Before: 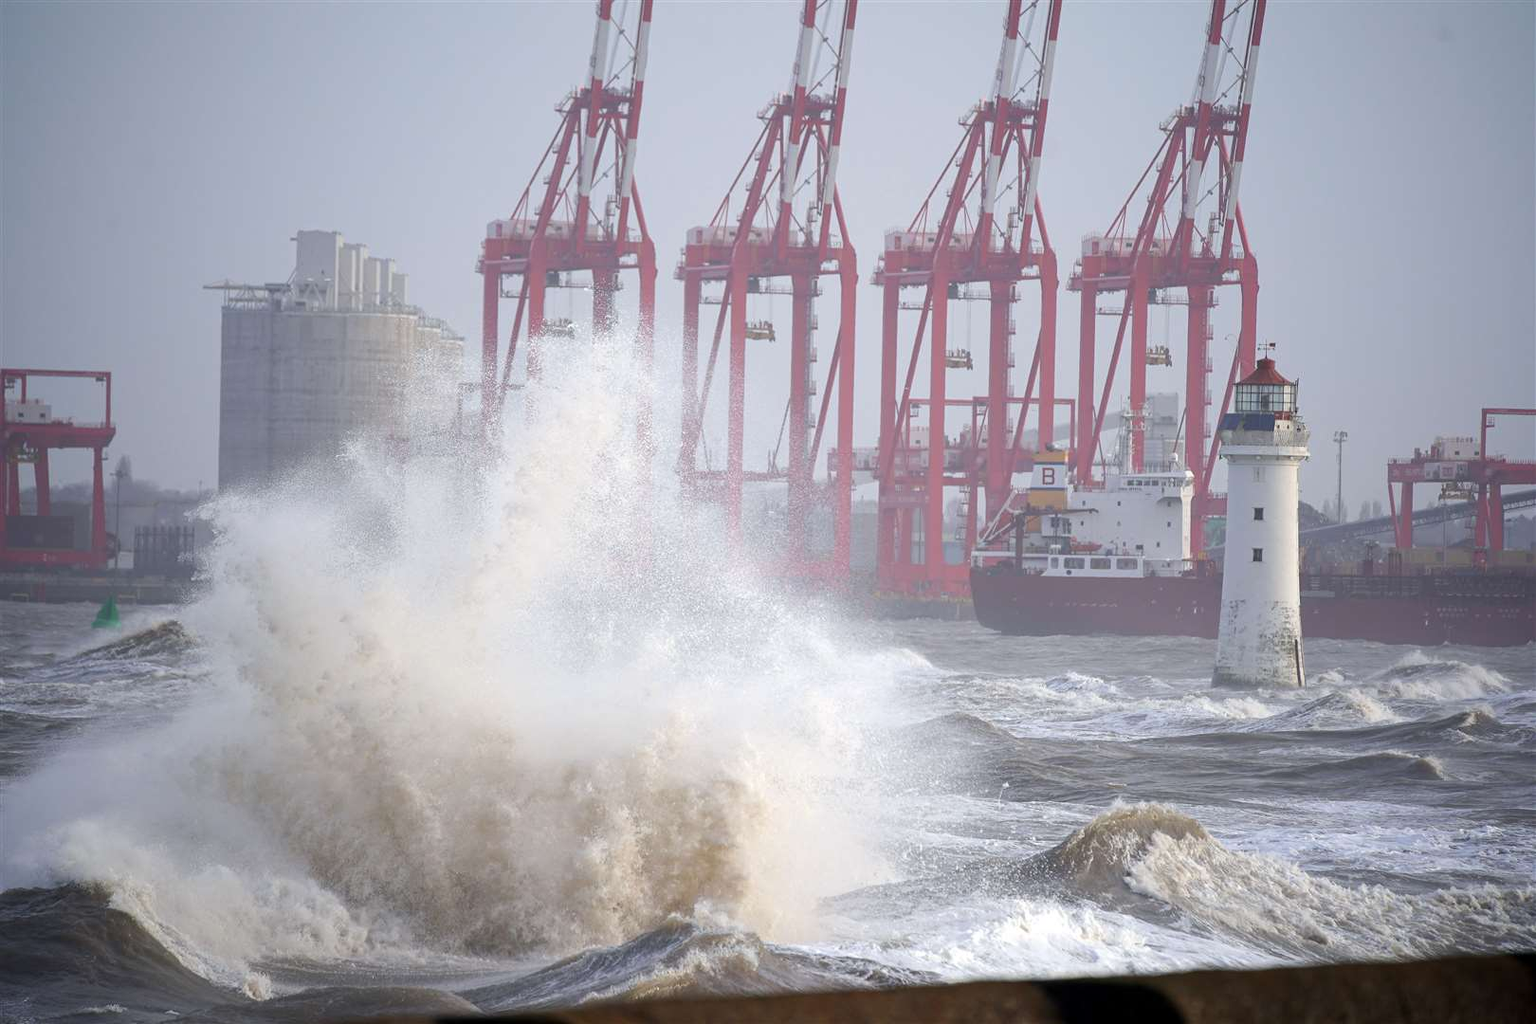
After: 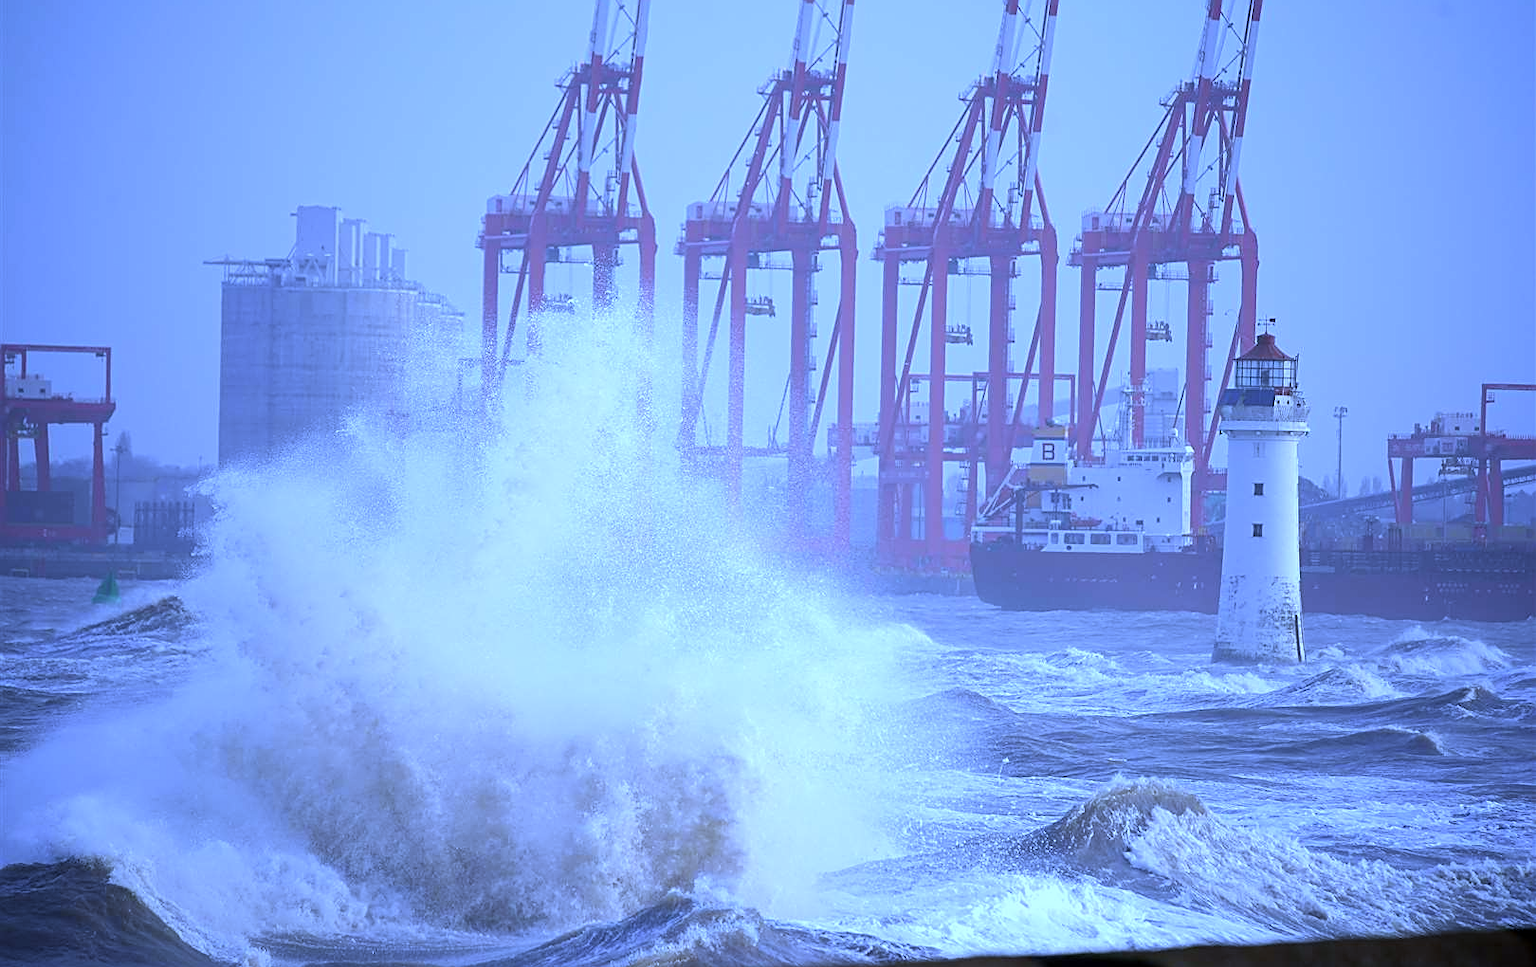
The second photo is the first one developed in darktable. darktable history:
white balance: red 0.766, blue 1.537
exposure: exposure -0.01 EV, compensate highlight preservation false
sharpen: on, module defaults
crop and rotate: top 2.479%, bottom 3.018%
